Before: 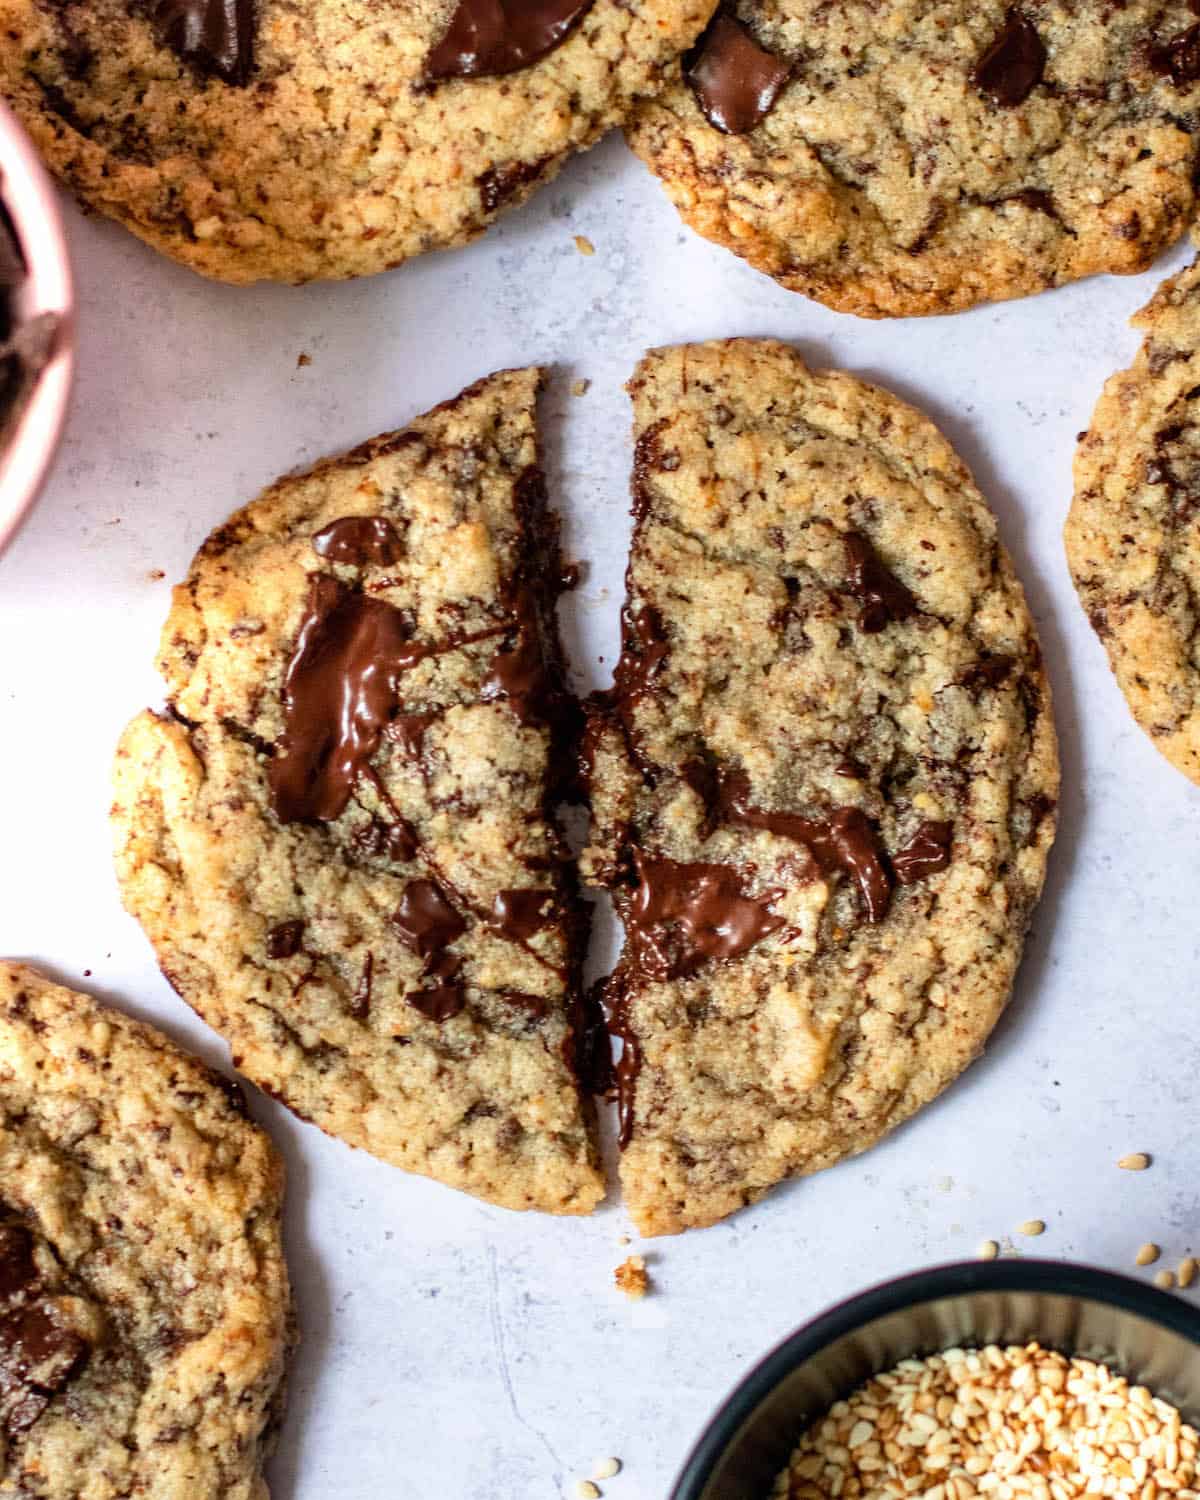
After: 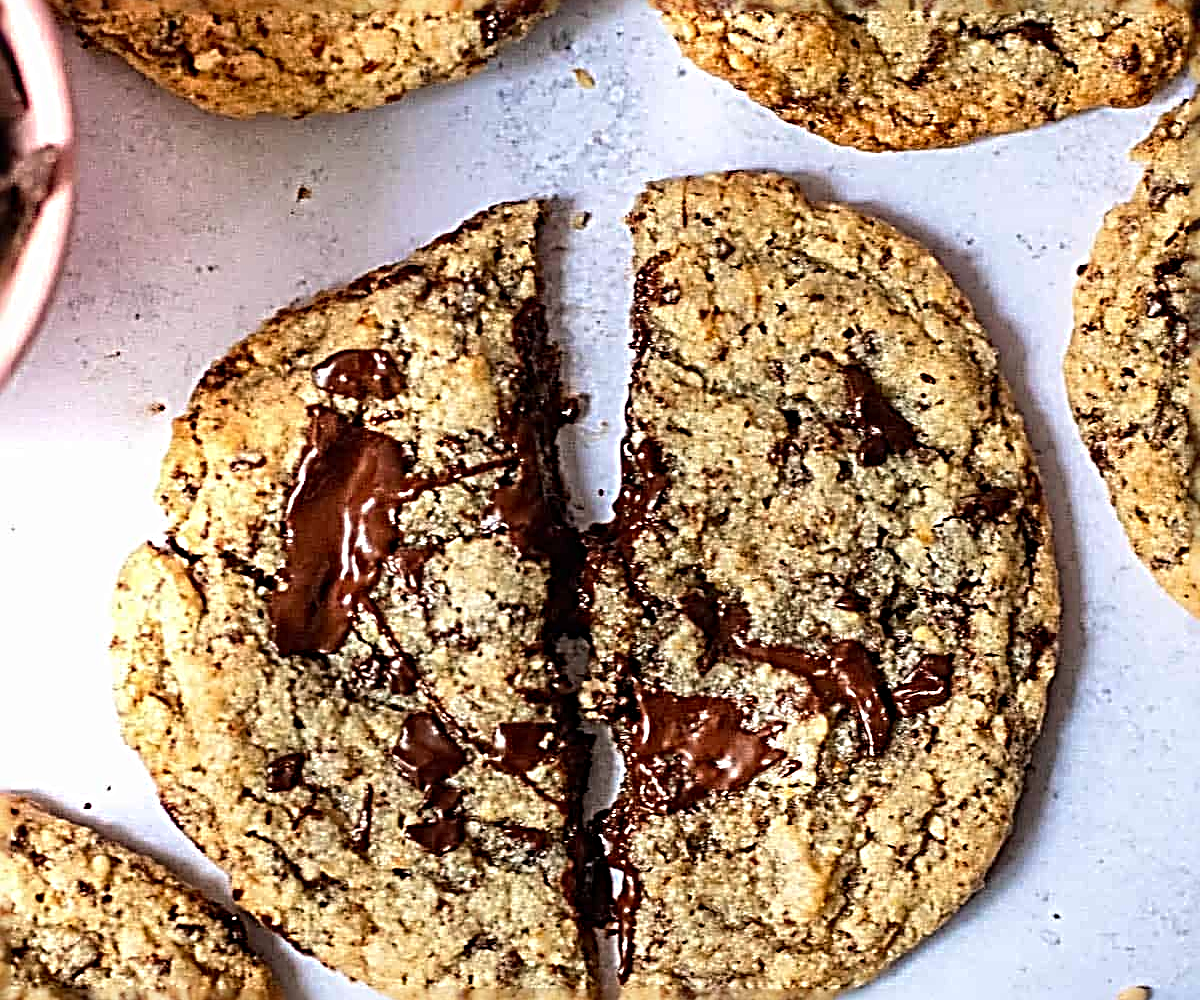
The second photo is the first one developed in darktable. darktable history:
color zones: curves: ch1 [(0.25, 0.5) (0.747, 0.71)]
white balance: emerald 1
sharpen: radius 4.001, amount 2
crop: top 11.166%, bottom 22.168%
